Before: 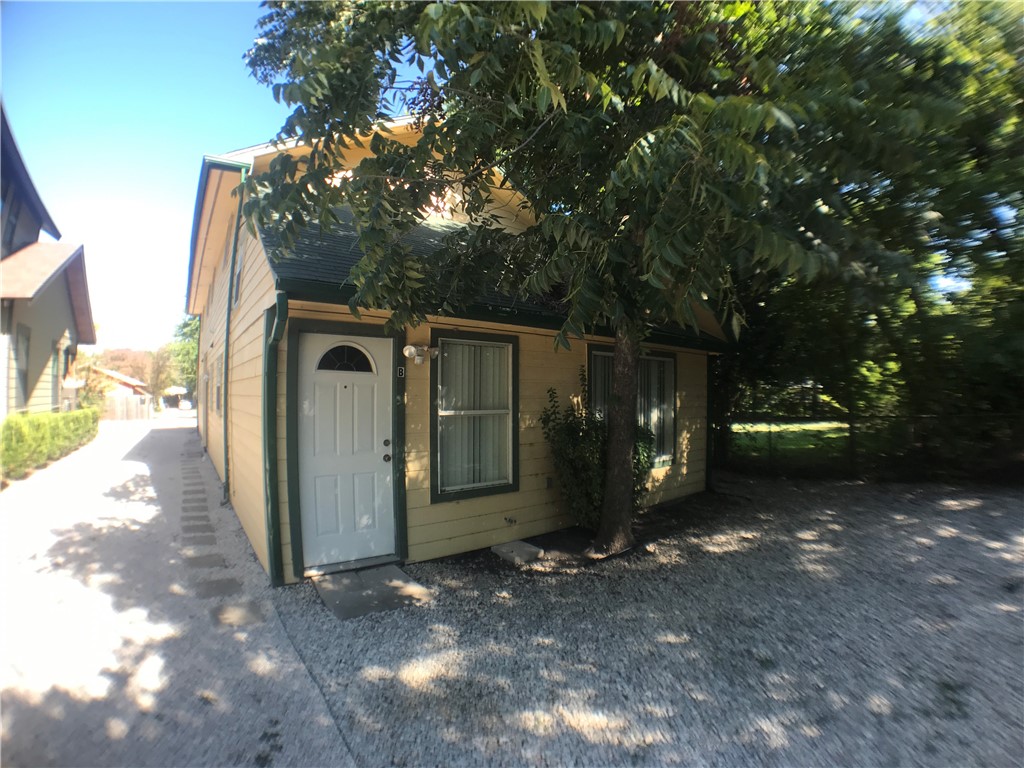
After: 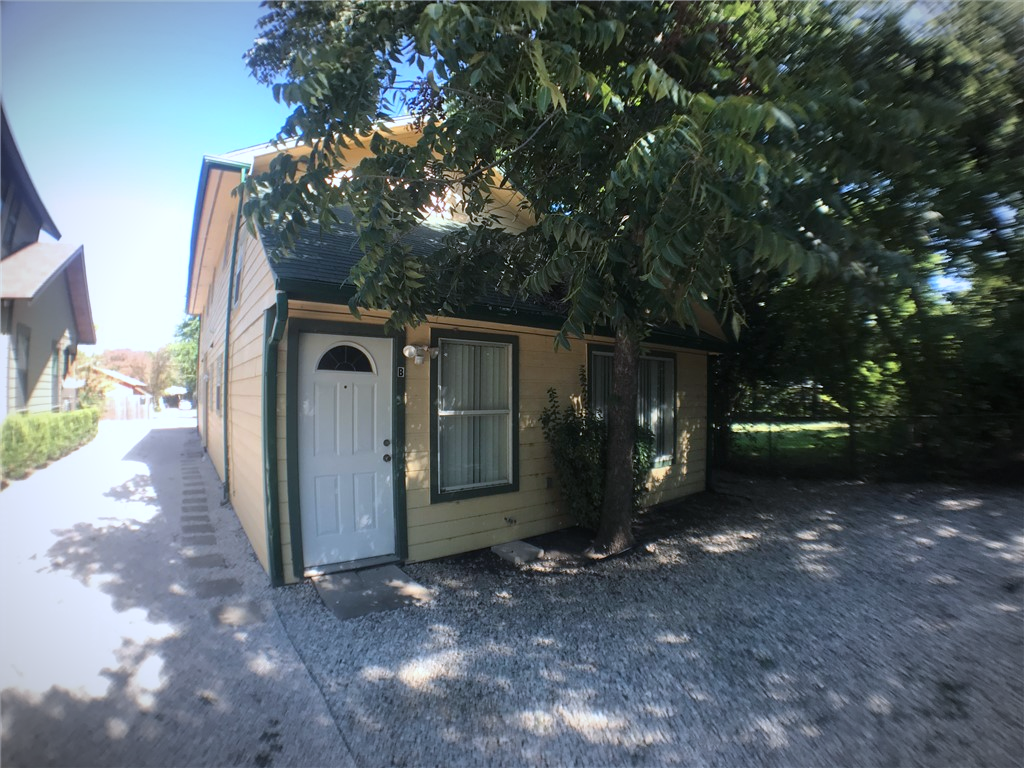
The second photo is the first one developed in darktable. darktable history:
vignetting: automatic ratio true
color calibration: illuminant as shot in camera, x 0.37, y 0.382, temperature 4313.32 K
